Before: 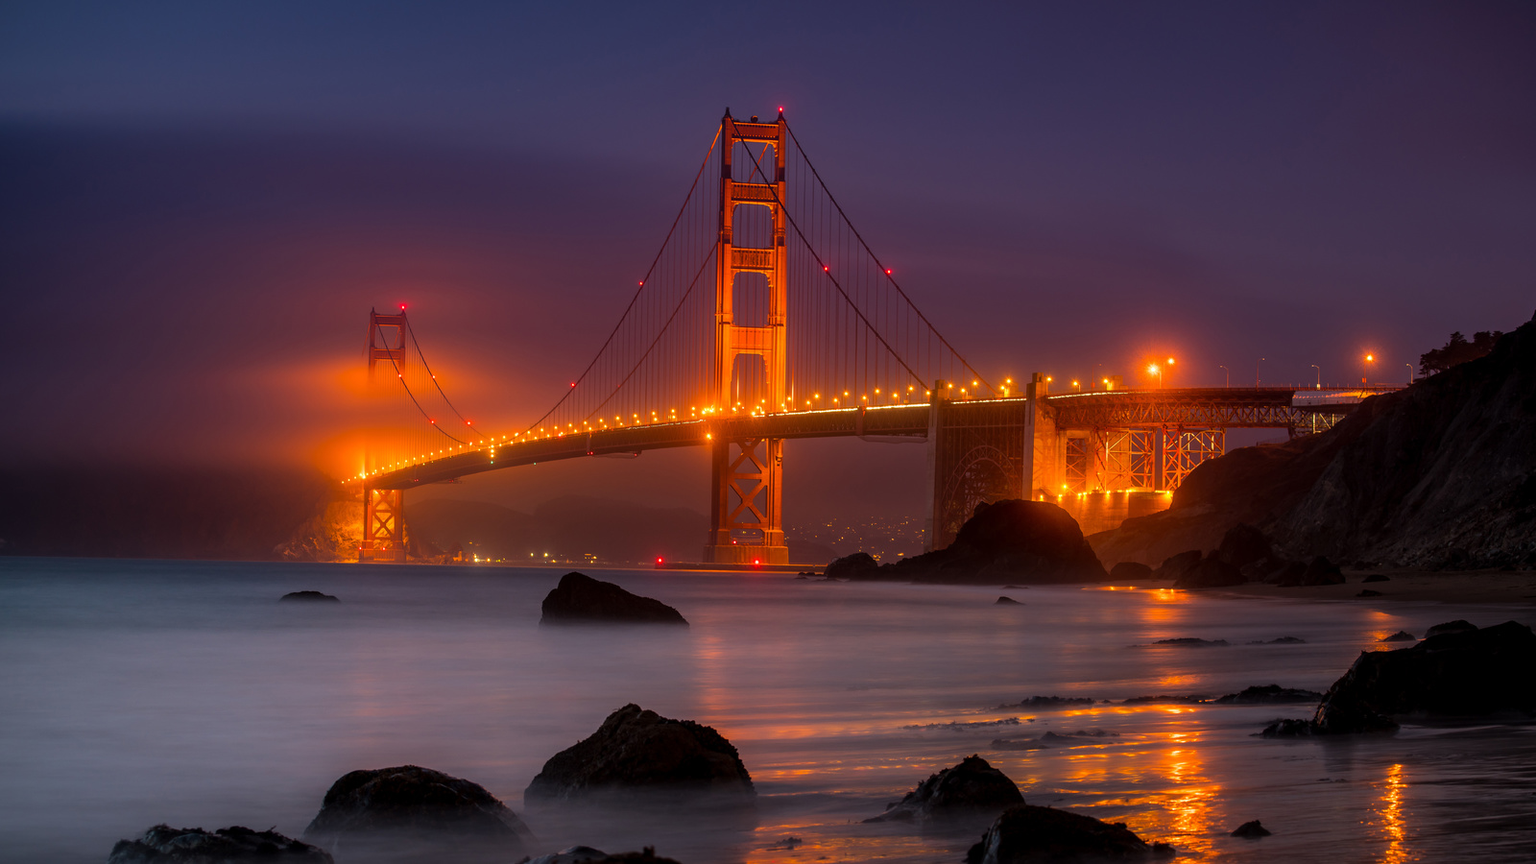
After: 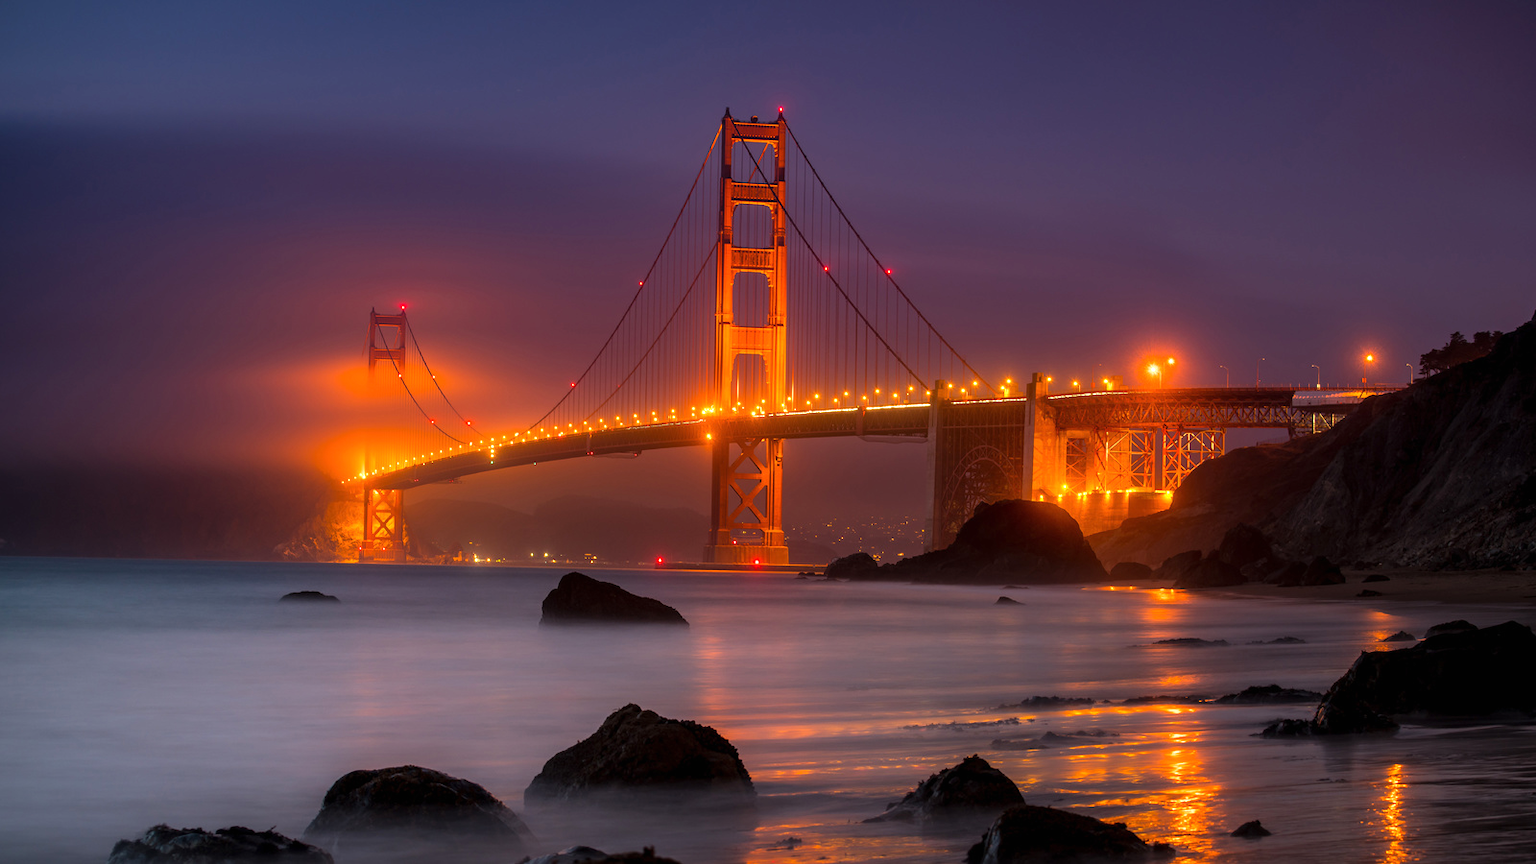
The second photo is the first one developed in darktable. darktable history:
exposure: black level correction 0, exposure 0.399 EV, compensate exposure bias true, compensate highlight preservation false
